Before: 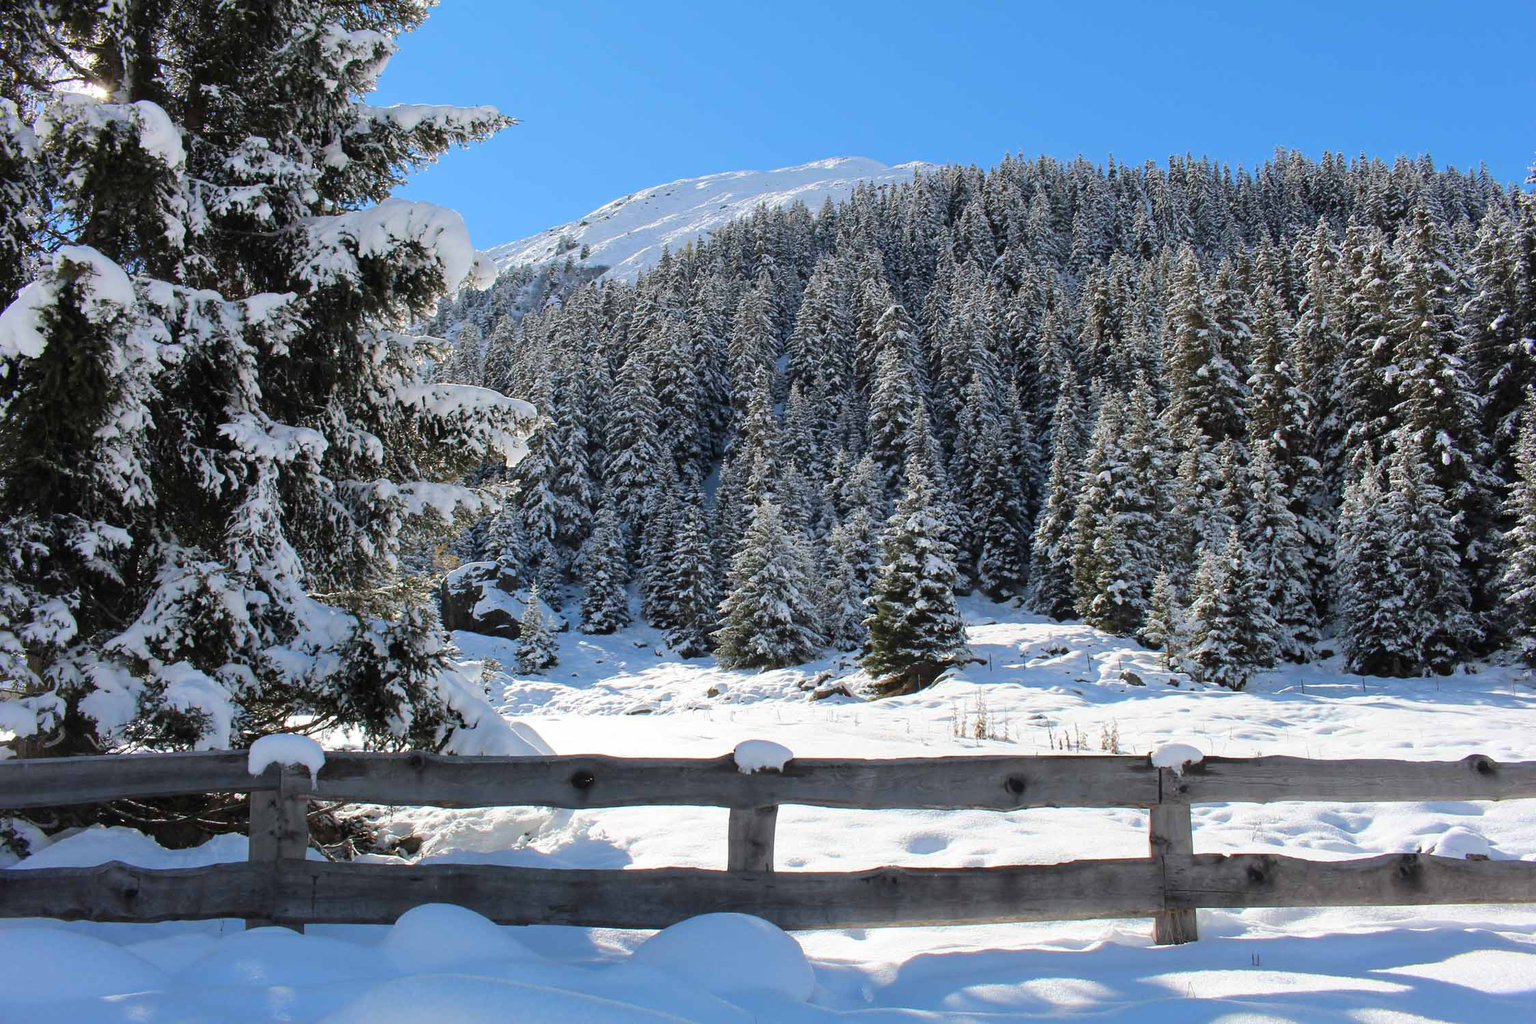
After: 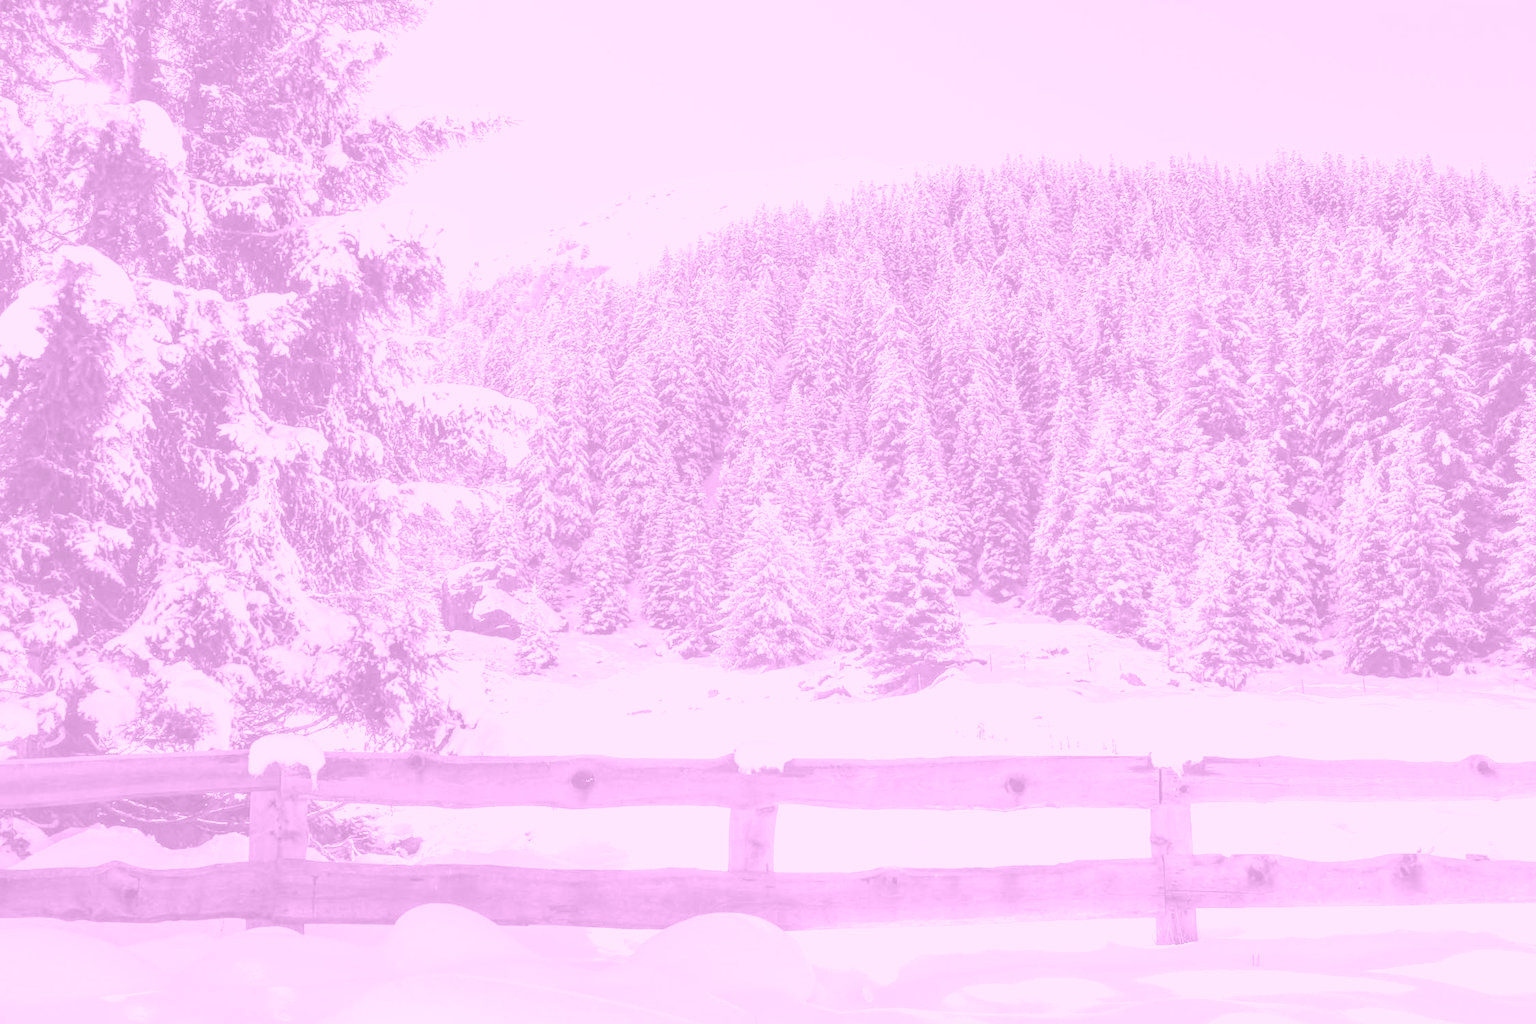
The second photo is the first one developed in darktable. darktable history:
local contrast: on, module defaults
exposure: black level correction 0, exposure 1.45 EV, compensate exposure bias true, compensate highlight preservation false
colorize: hue 331.2°, saturation 75%, source mix 30.28%, lightness 70.52%, version 1
velvia: on, module defaults
